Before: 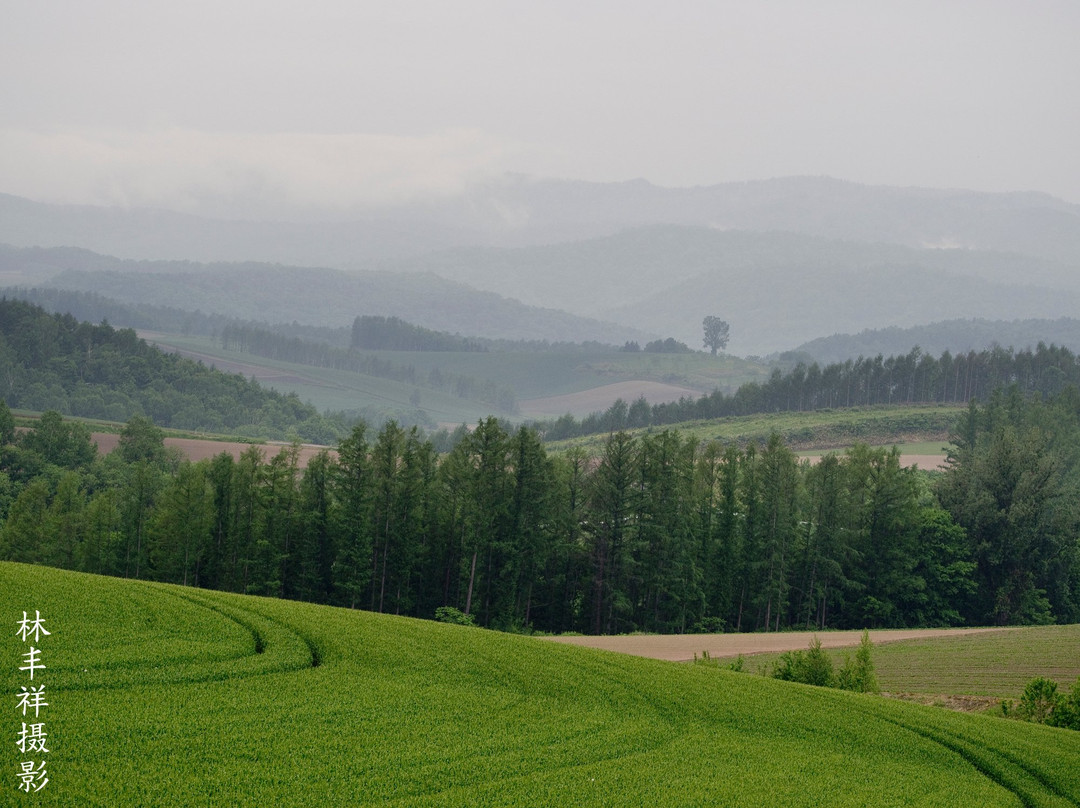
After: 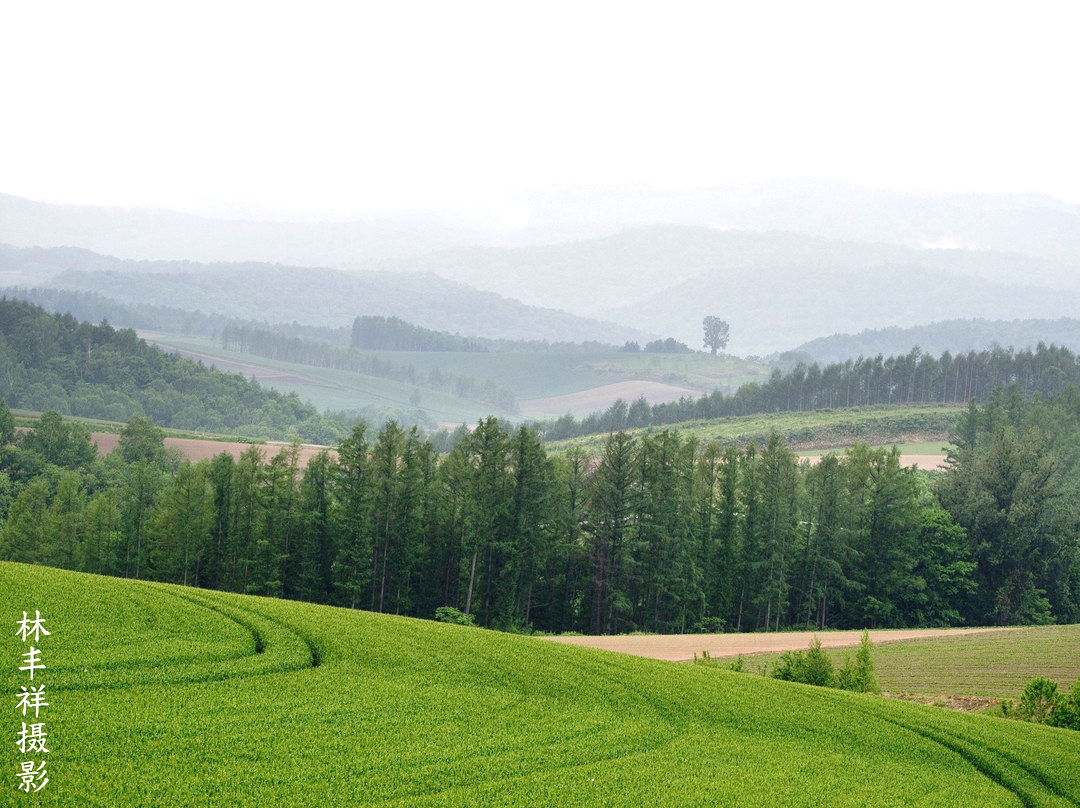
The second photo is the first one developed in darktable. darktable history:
exposure: black level correction 0, exposure 0.95 EV, compensate highlight preservation false
tone equalizer: smoothing 1
